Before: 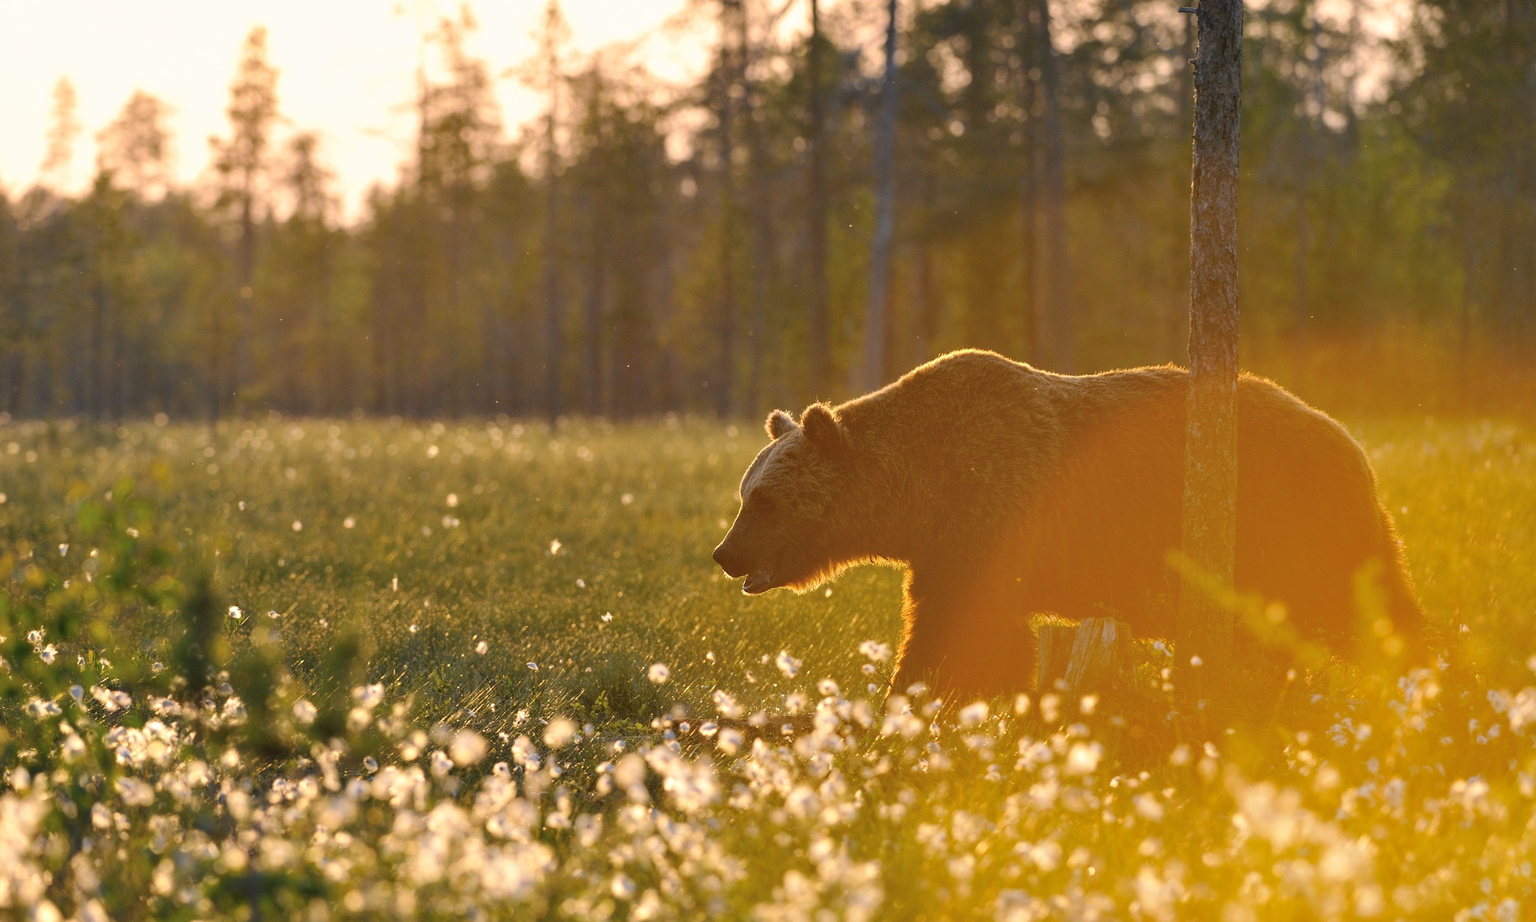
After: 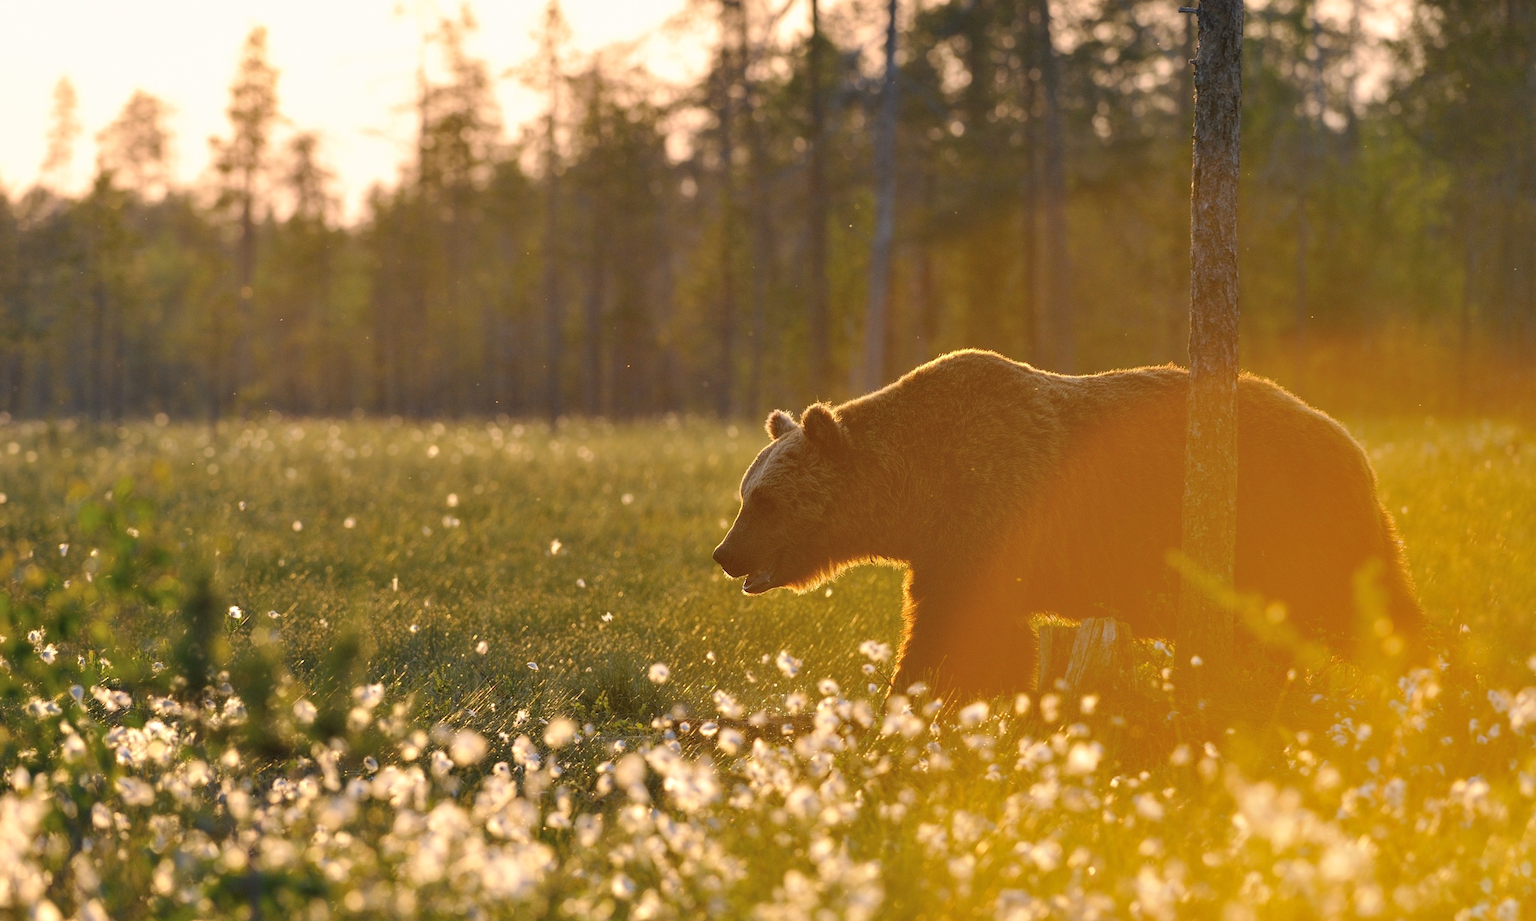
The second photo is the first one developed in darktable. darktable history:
tone equalizer: -7 EV 0.132 EV
